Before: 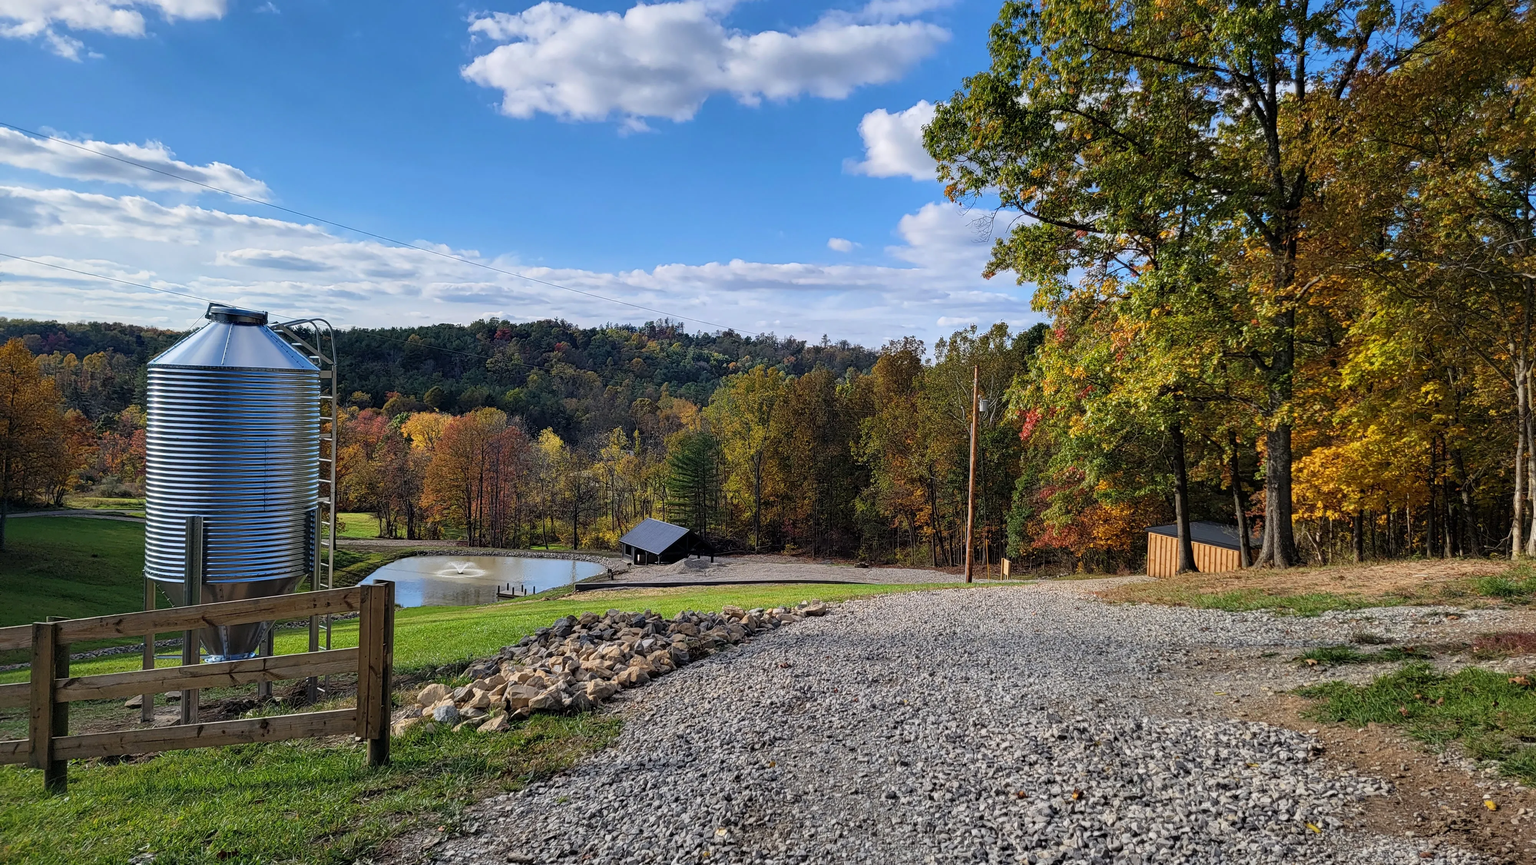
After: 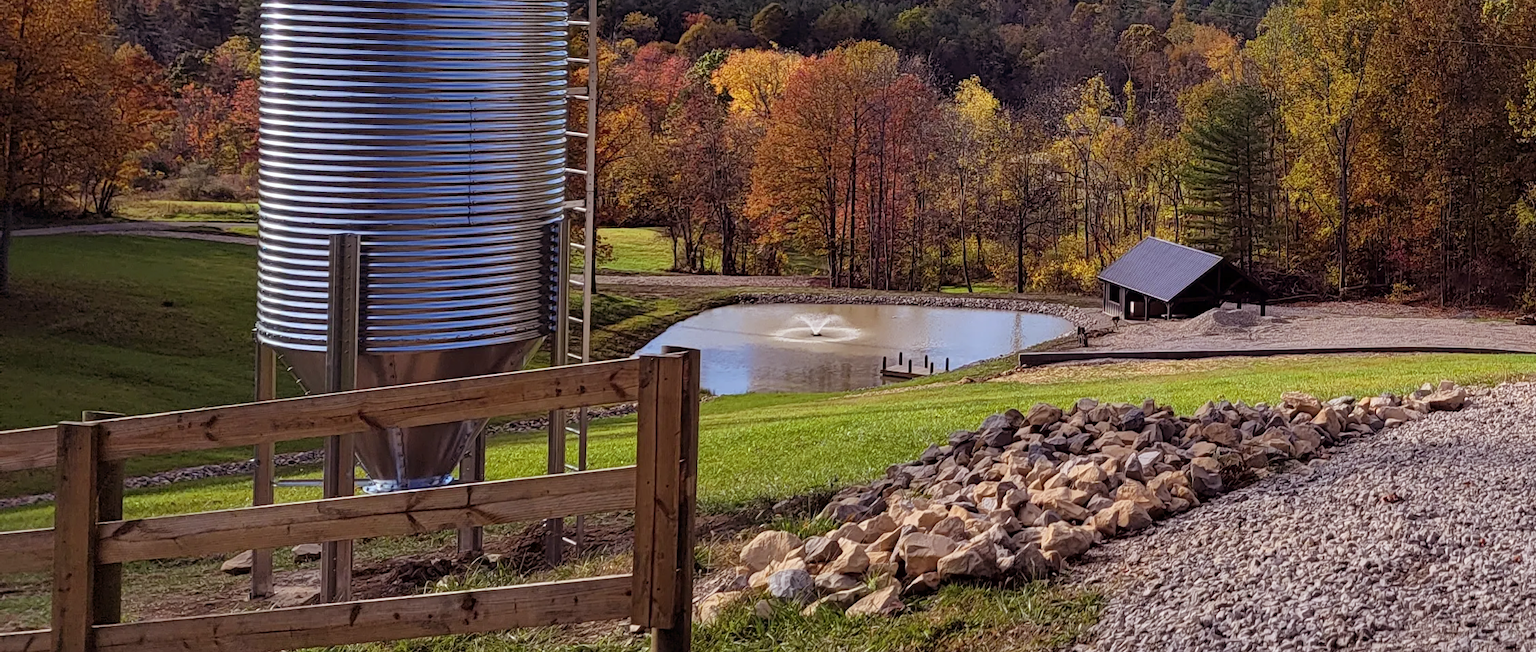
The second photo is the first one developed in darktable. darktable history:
crop: top 44.483%, right 43.593%, bottom 12.892%
rgb levels: mode RGB, independent channels, levels [[0, 0.474, 1], [0, 0.5, 1], [0, 0.5, 1]]
